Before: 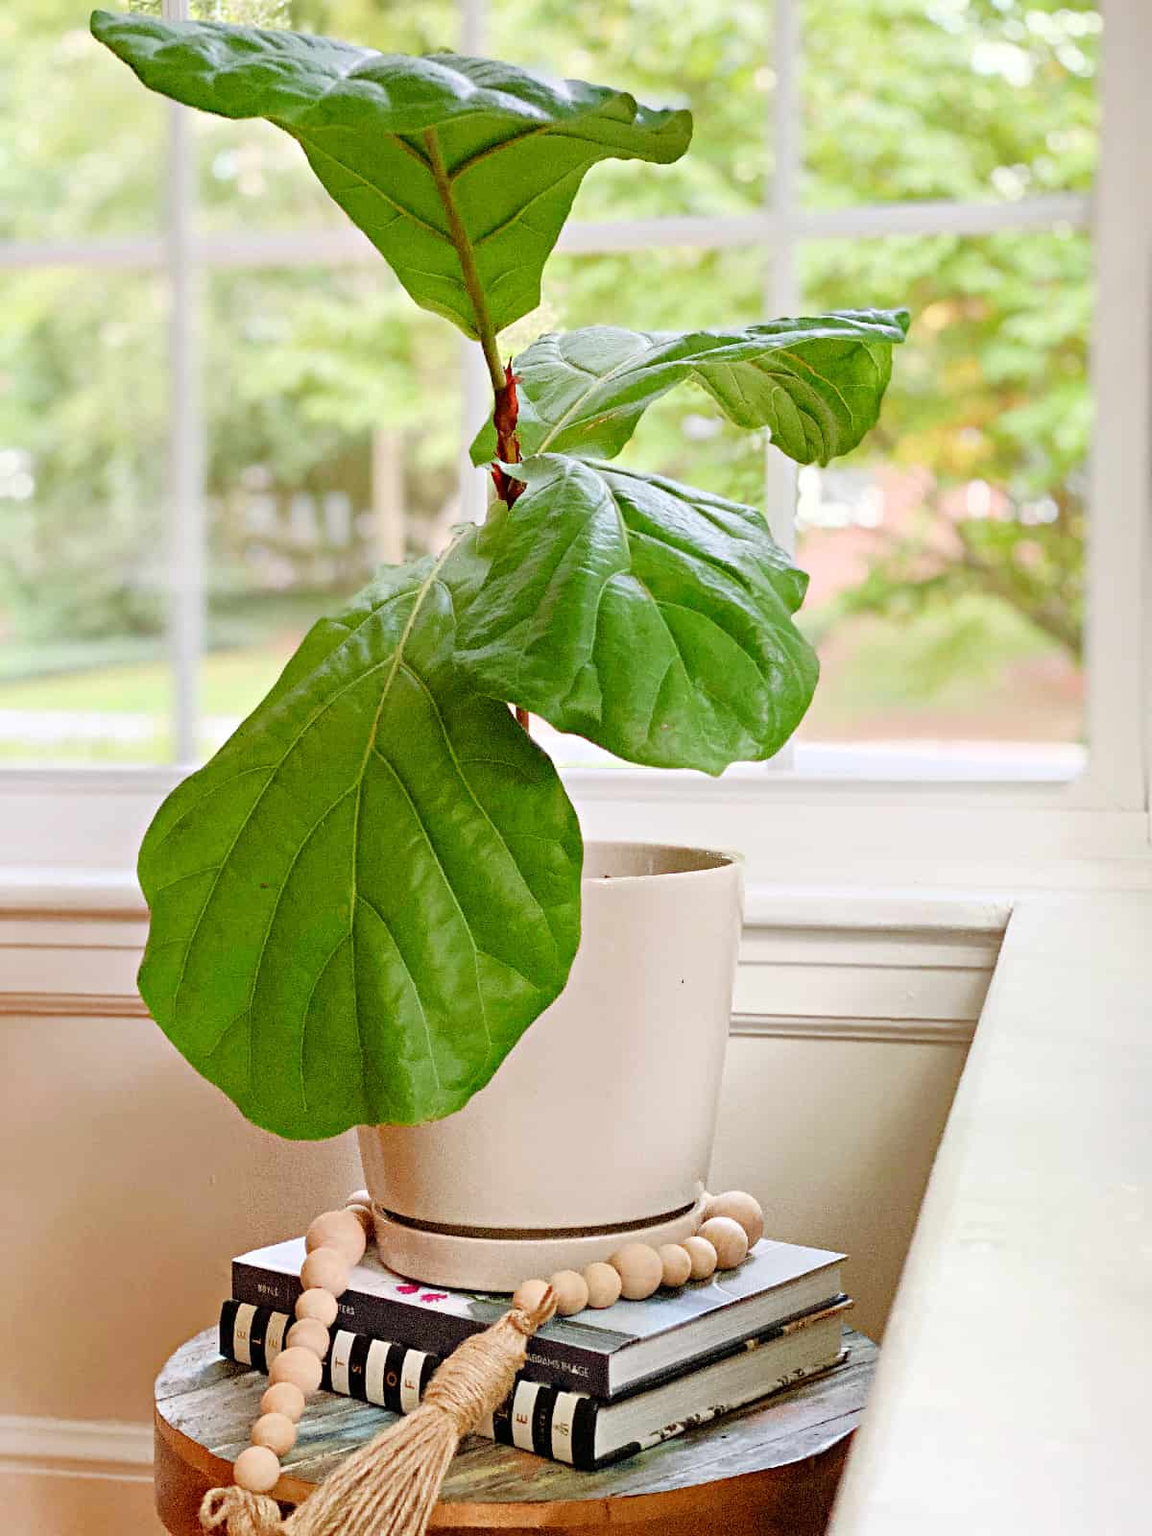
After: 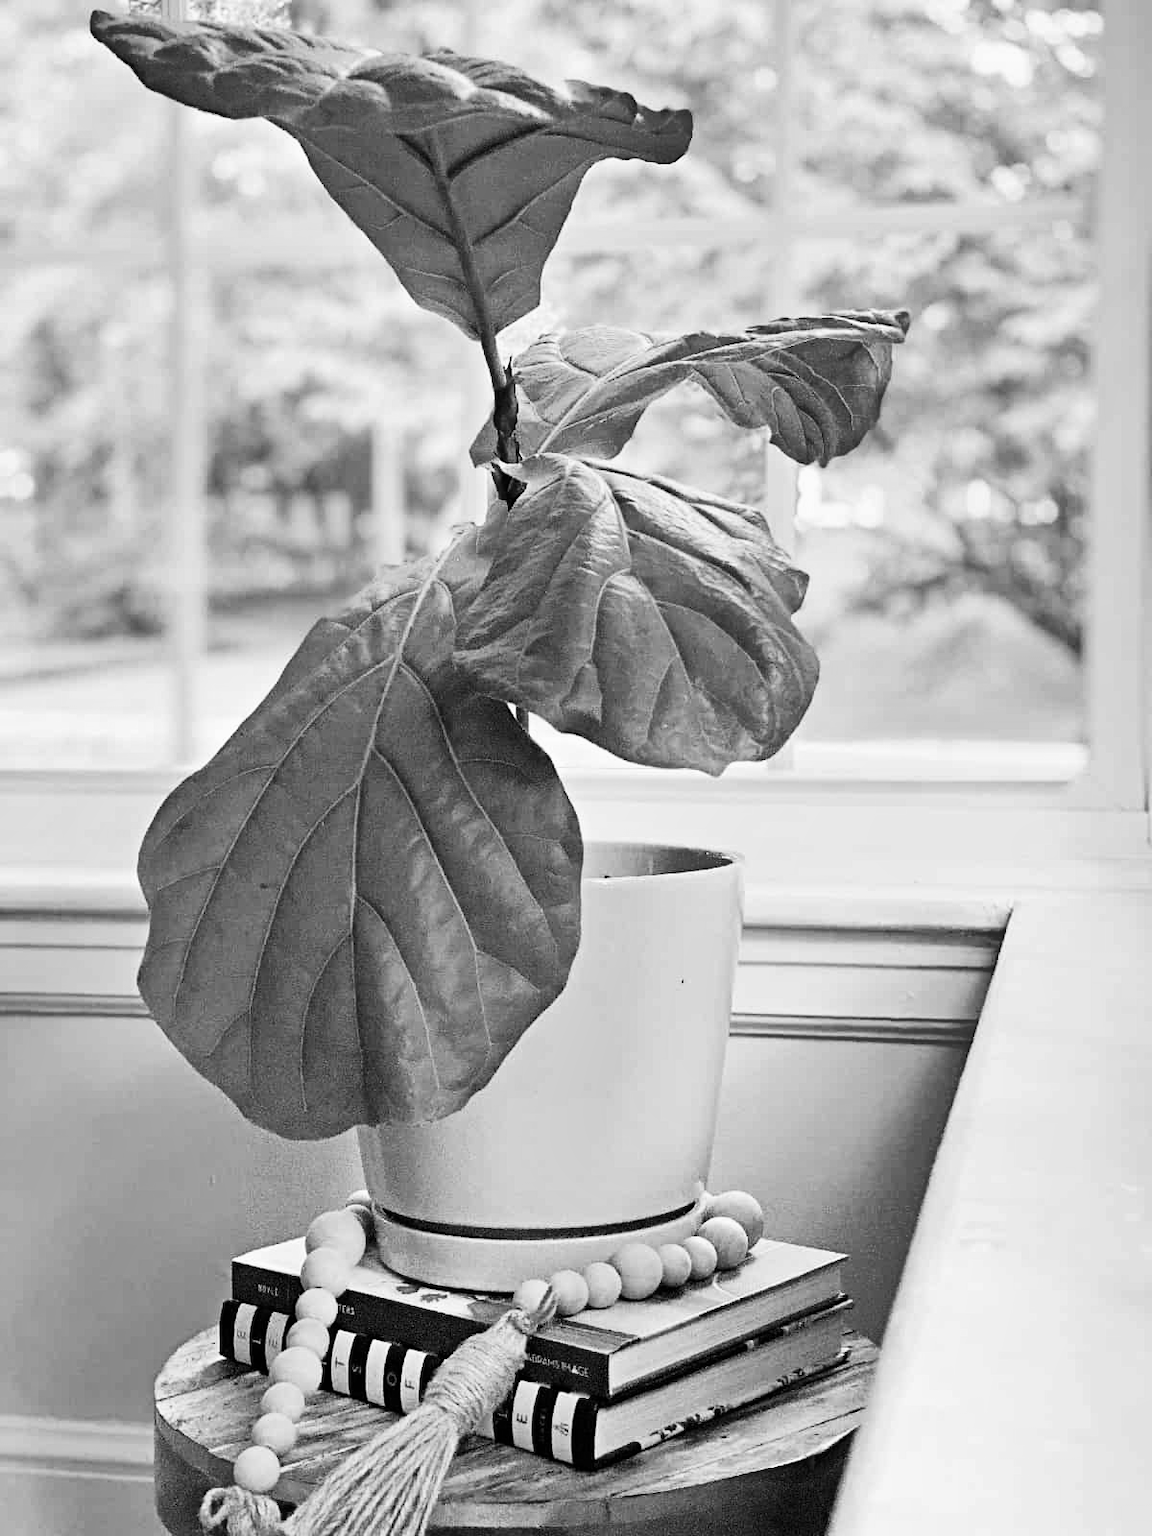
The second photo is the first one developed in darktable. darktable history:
color calibration: output gray [0.714, 0.278, 0, 0], illuminant as shot in camera, x 0.463, y 0.418, temperature 2677.79 K
contrast brightness saturation: contrast 0.22
shadows and highlights: soften with gaussian
